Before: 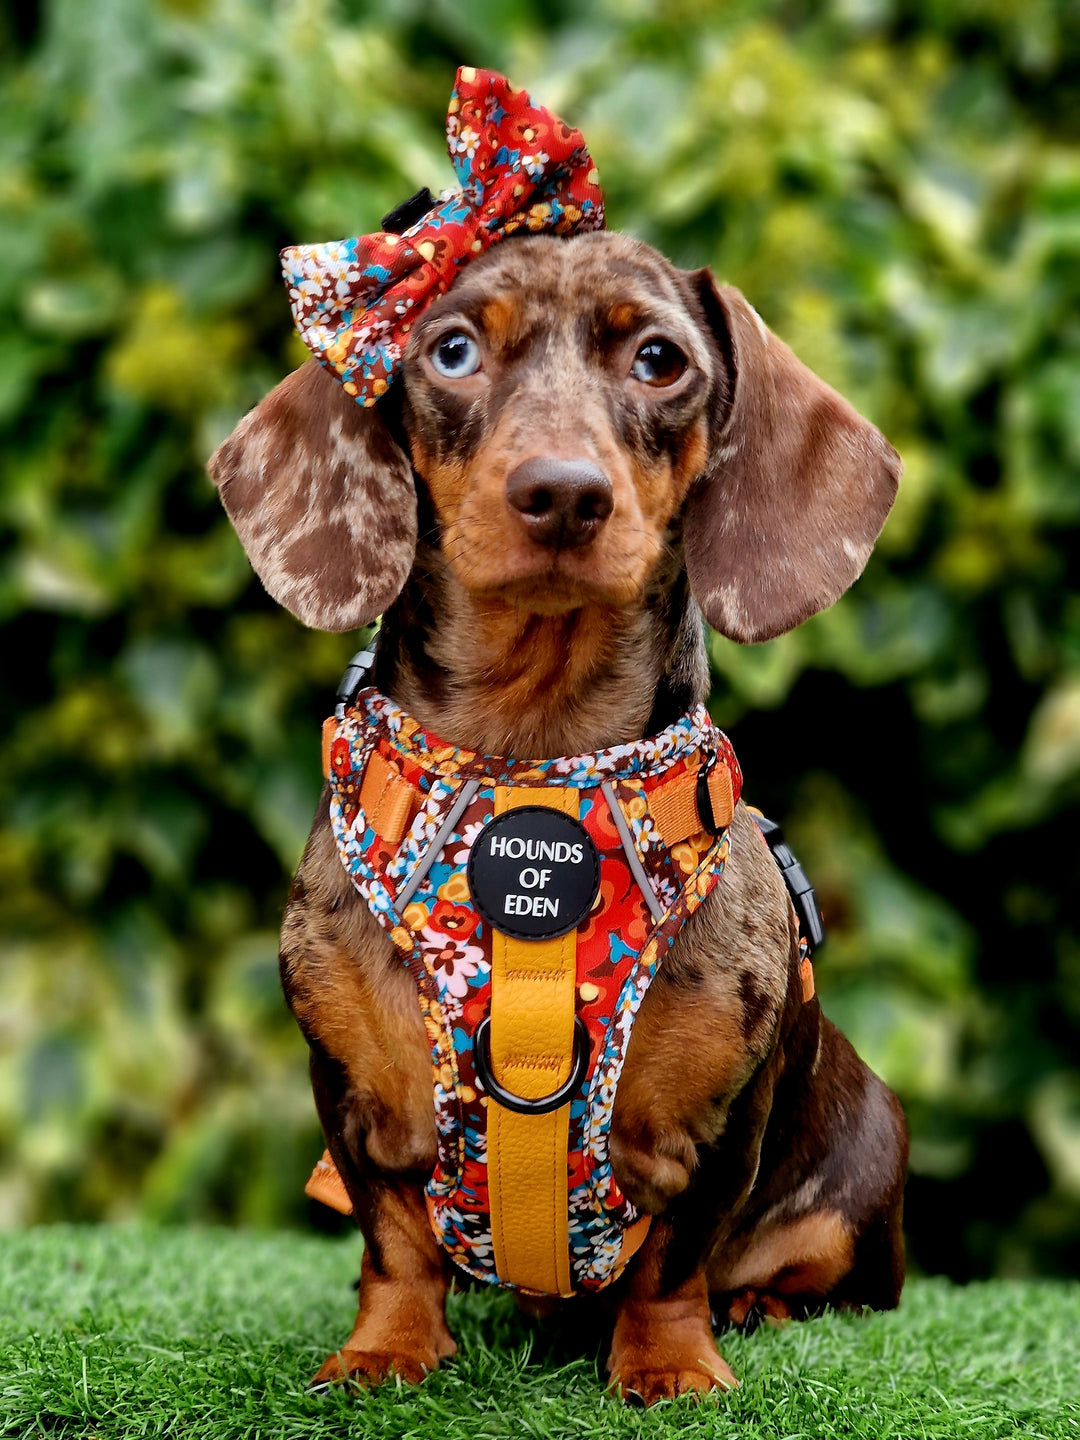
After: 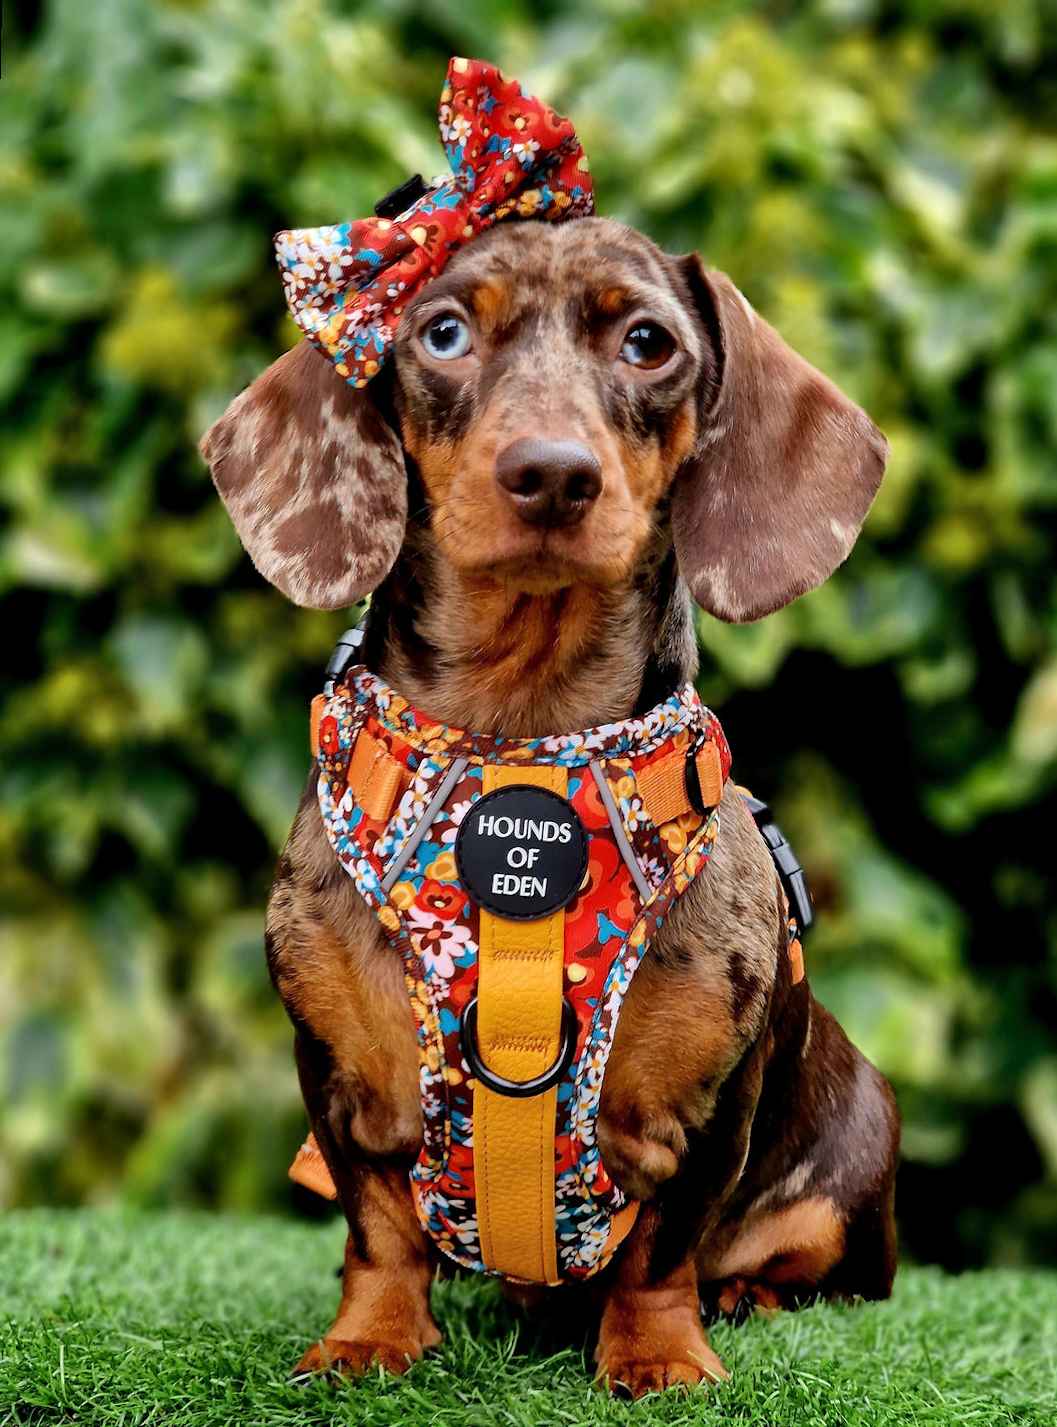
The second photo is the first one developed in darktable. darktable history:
shadows and highlights: soften with gaussian
rotate and perspective: rotation 0.226°, lens shift (vertical) -0.042, crop left 0.023, crop right 0.982, crop top 0.006, crop bottom 0.994
